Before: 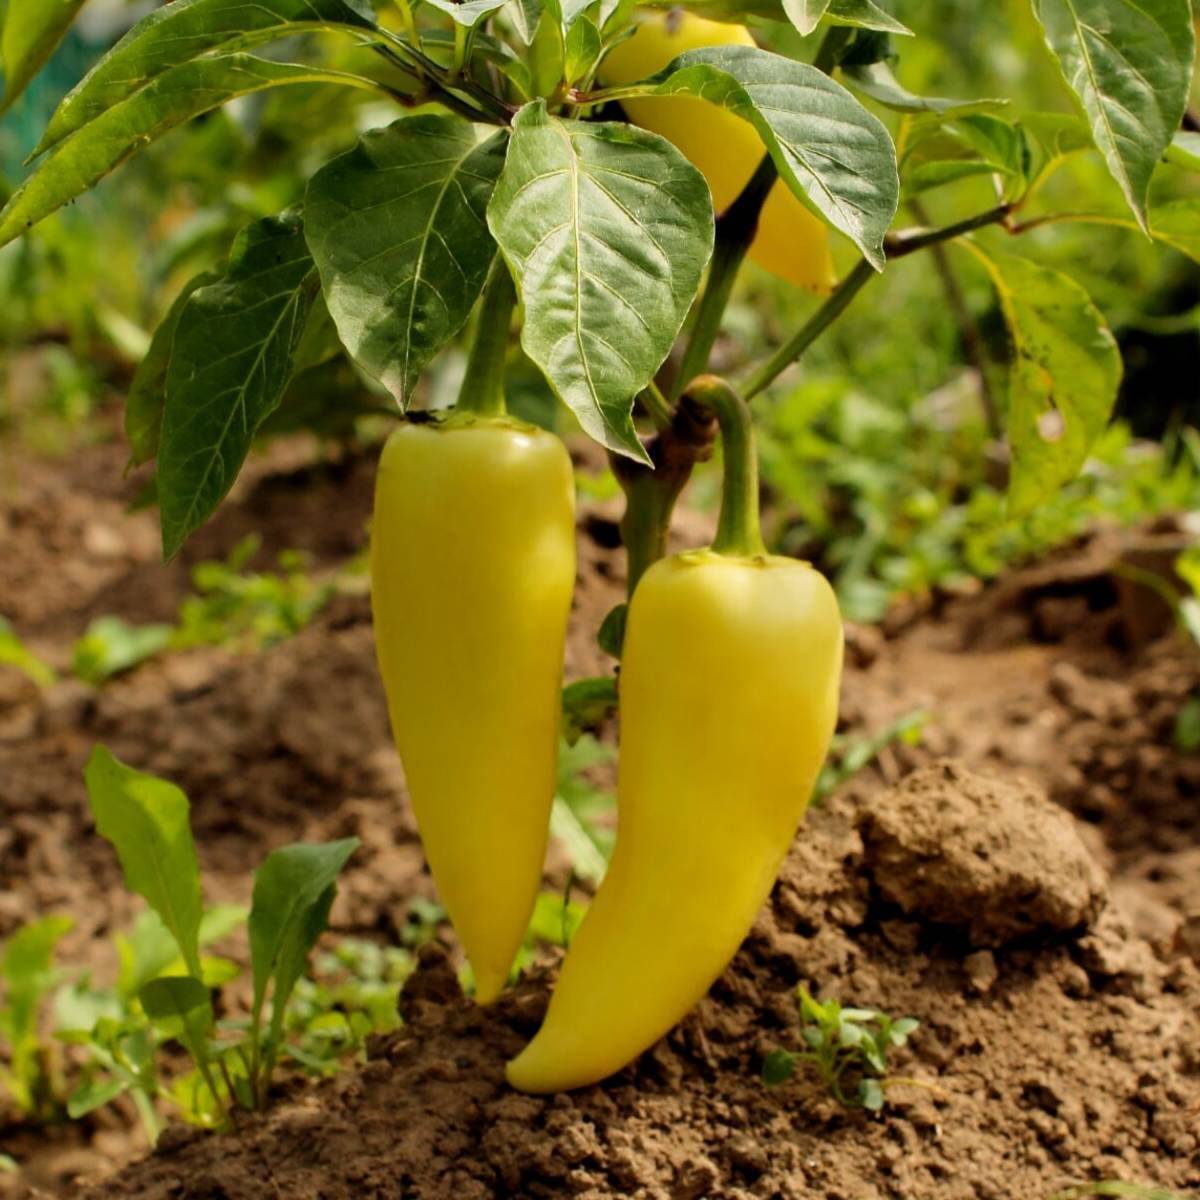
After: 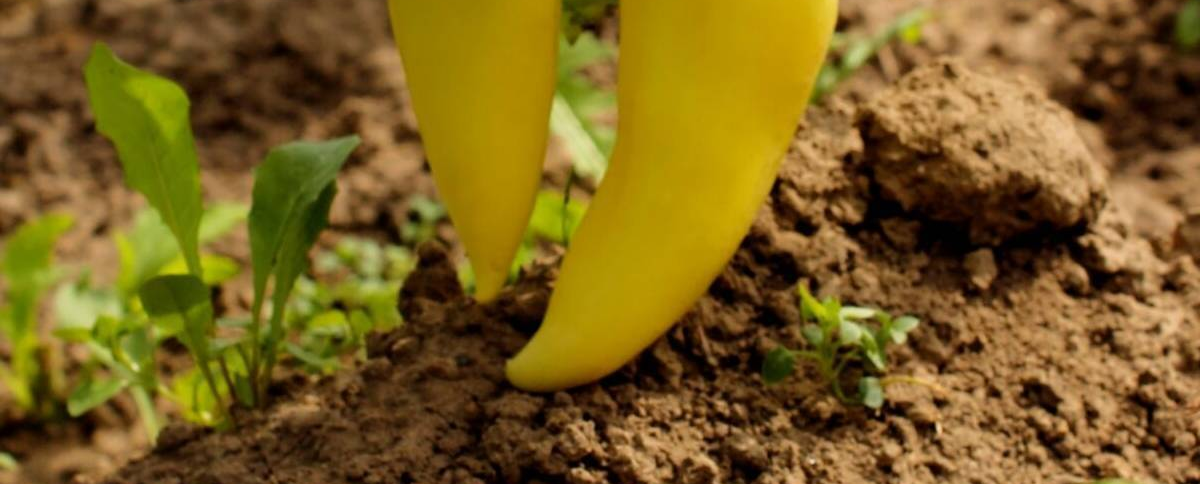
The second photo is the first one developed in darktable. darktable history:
crop and rotate: top 58.504%, bottom 1.099%
